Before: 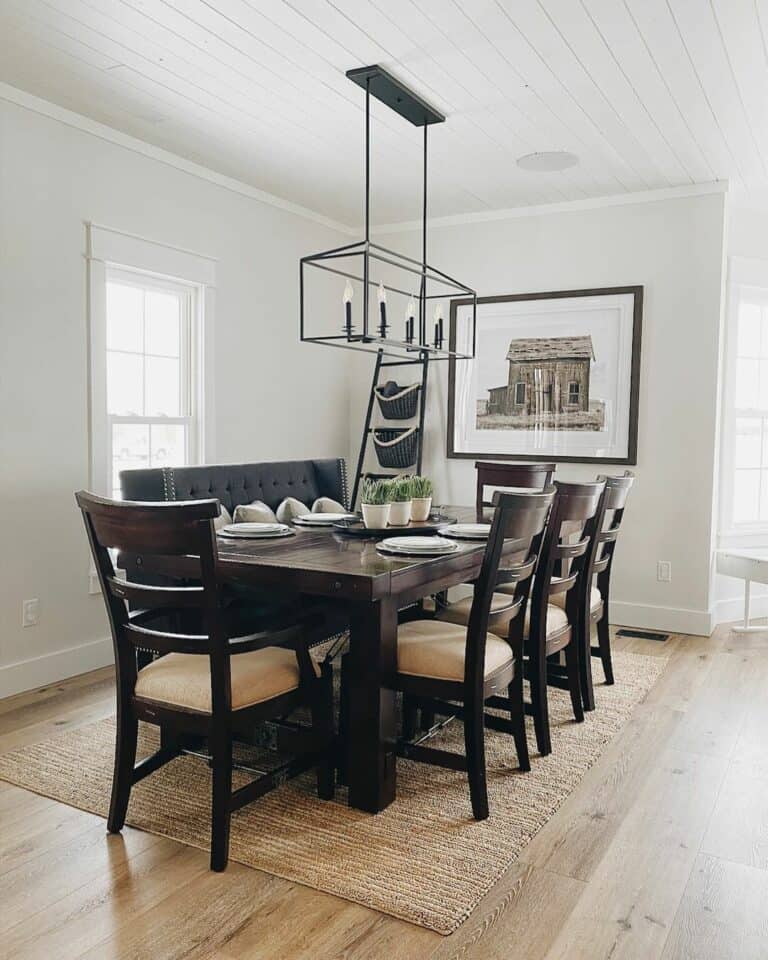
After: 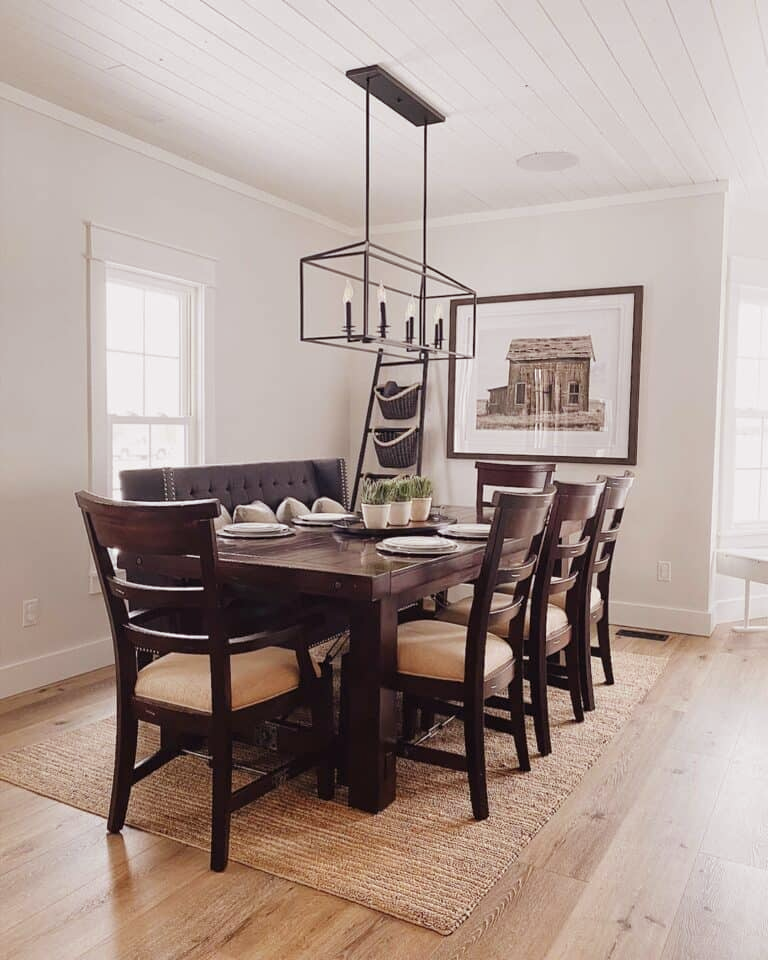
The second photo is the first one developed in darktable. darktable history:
rgb levels: mode RGB, independent channels, levels [[0, 0.474, 1], [0, 0.5, 1], [0, 0.5, 1]]
exposure: exposure -0.072 EV, compensate highlight preservation false
